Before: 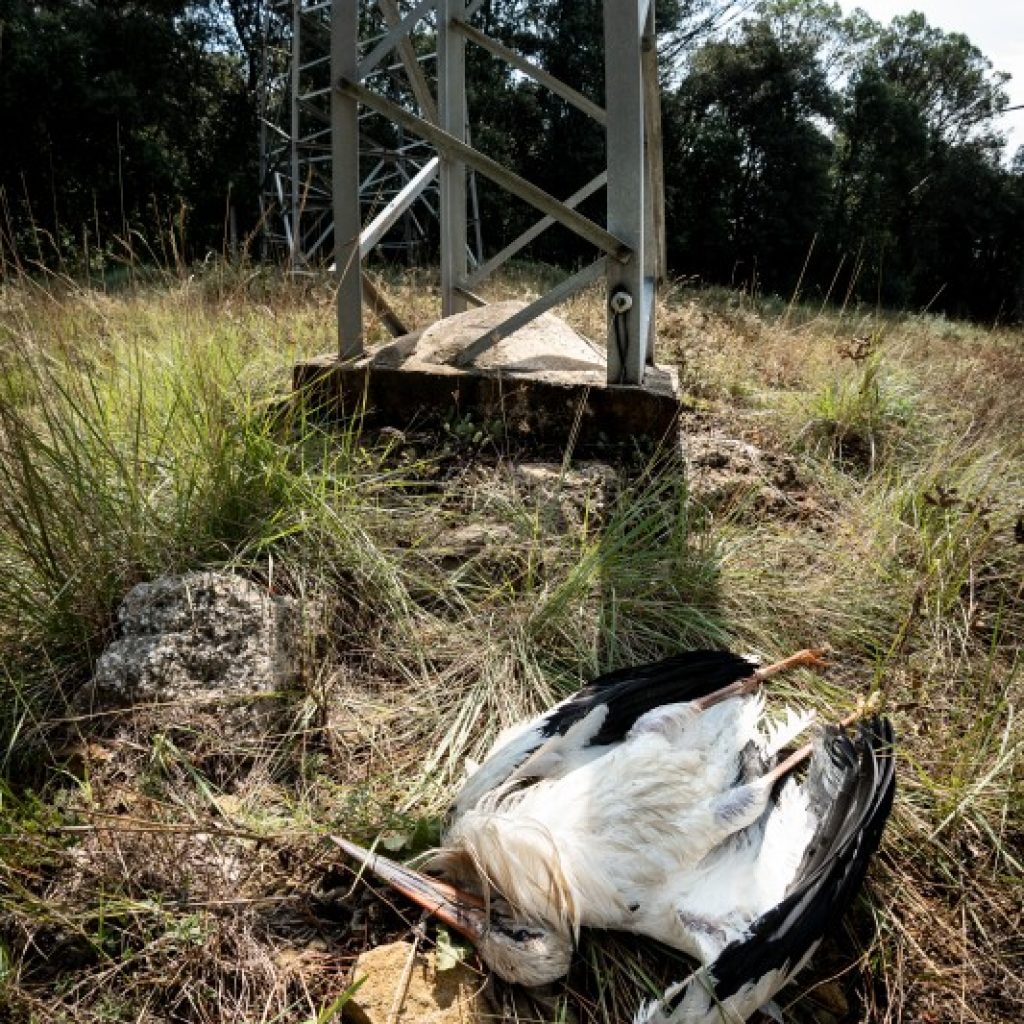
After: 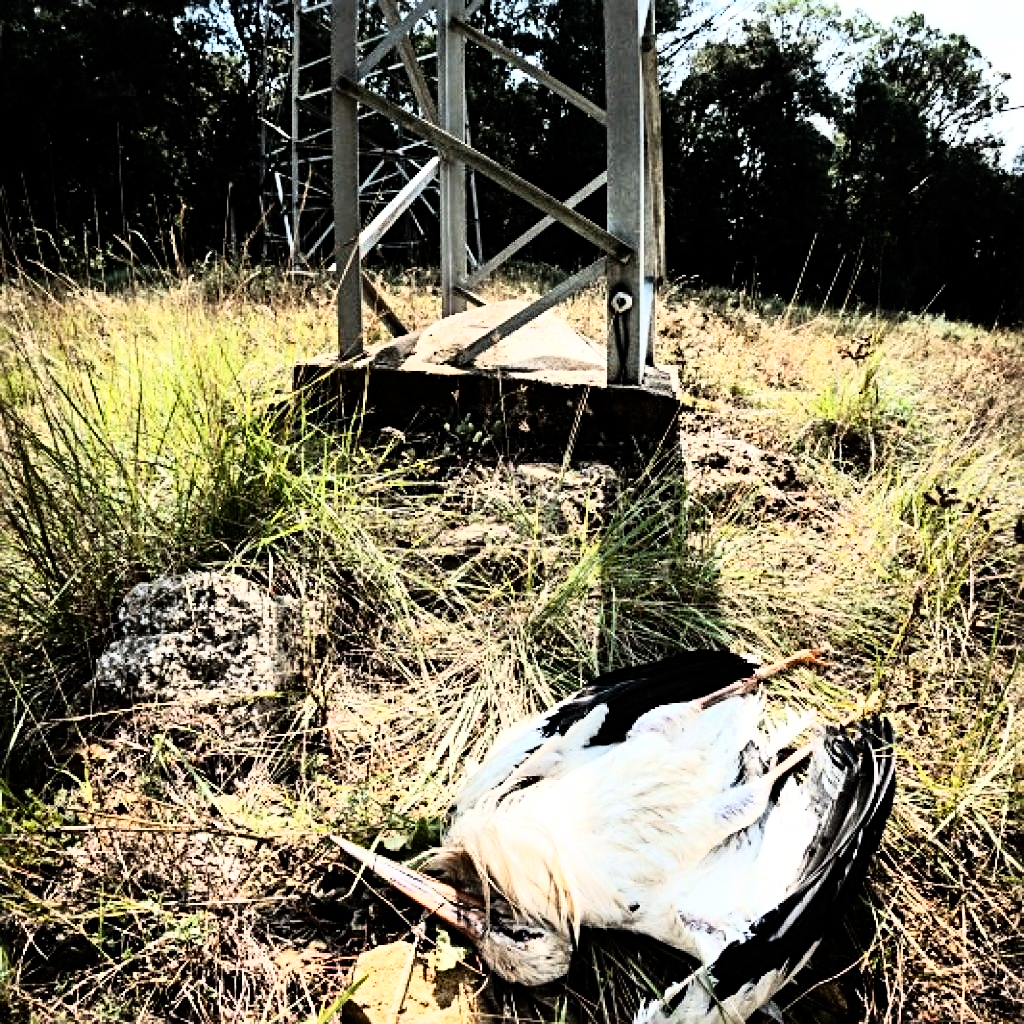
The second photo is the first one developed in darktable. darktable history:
rgb curve: curves: ch0 [(0, 0) (0.21, 0.15) (0.24, 0.21) (0.5, 0.75) (0.75, 0.96) (0.89, 0.99) (1, 1)]; ch1 [(0, 0.02) (0.21, 0.13) (0.25, 0.2) (0.5, 0.67) (0.75, 0.9) (0.89, 0.97) (1, 1)]; ch2 [(0, 0.02) (0.21, 0.13) (0.25, 0.2) (0.5, 0.67) (0.75, 0.9) (0.89, 0.97) (1, 1)], compensate middle gray true
sharpen: radius 4
